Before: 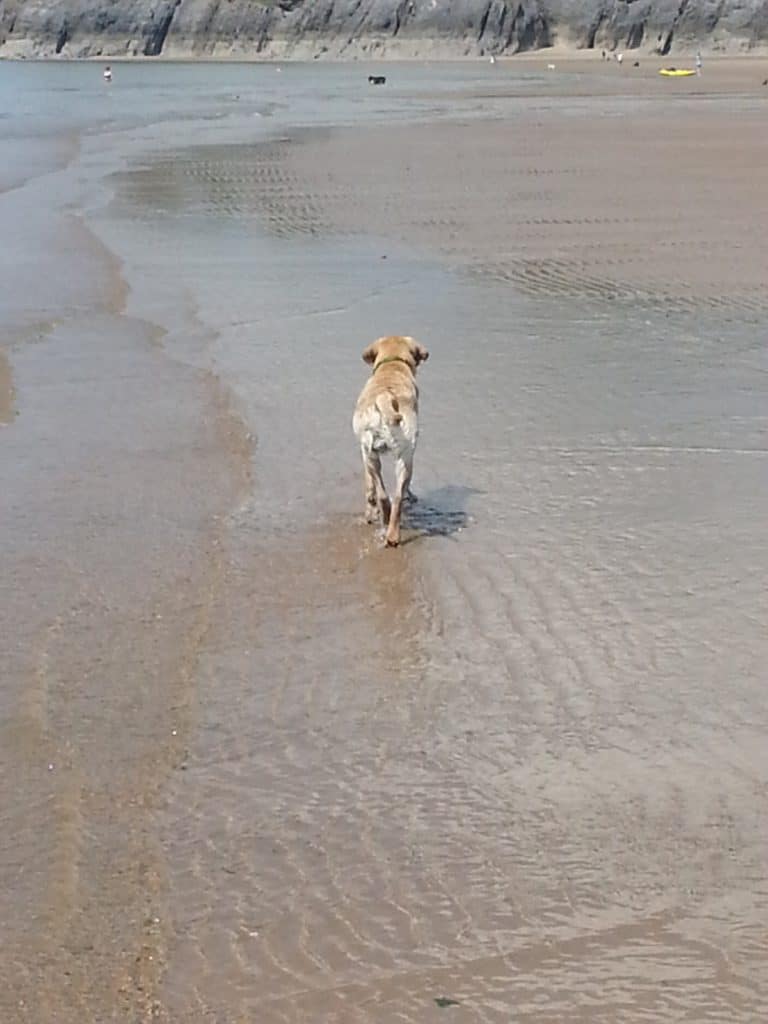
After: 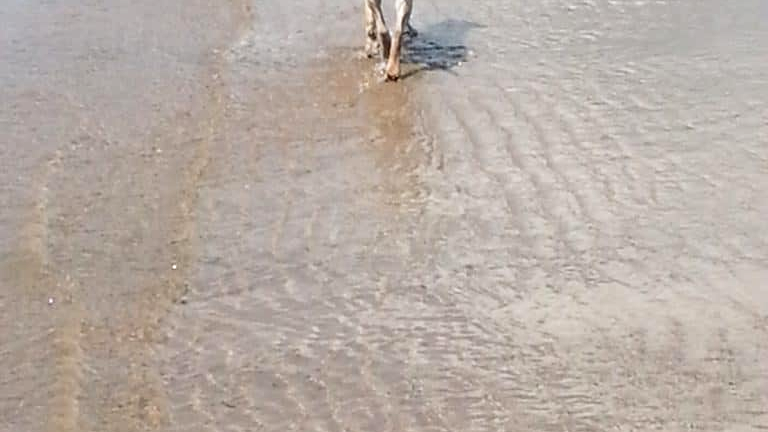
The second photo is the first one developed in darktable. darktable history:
base curve: curves: ch0 [(0, 0) (0.688, 0.865) (1, 1)], preserve colors none
local contrast: on, module defaults
crop: top 45.551%, bottom 12.262%
